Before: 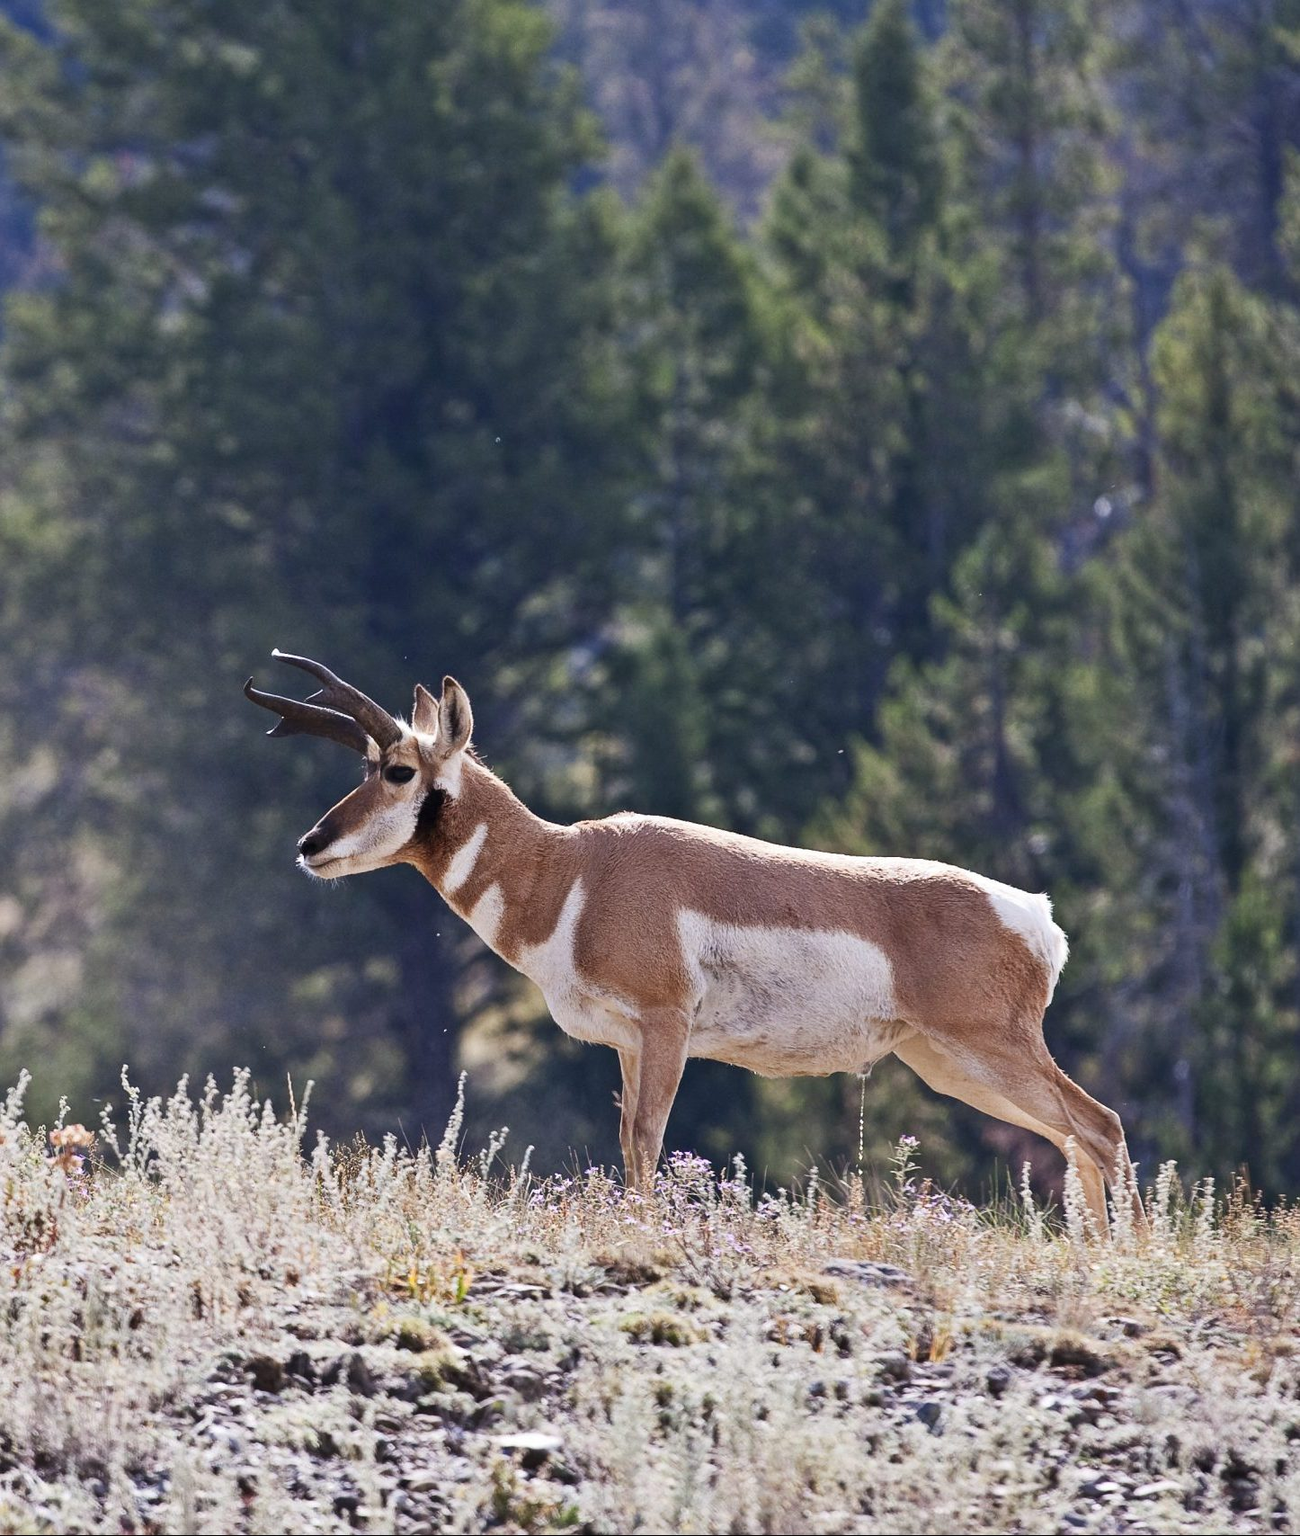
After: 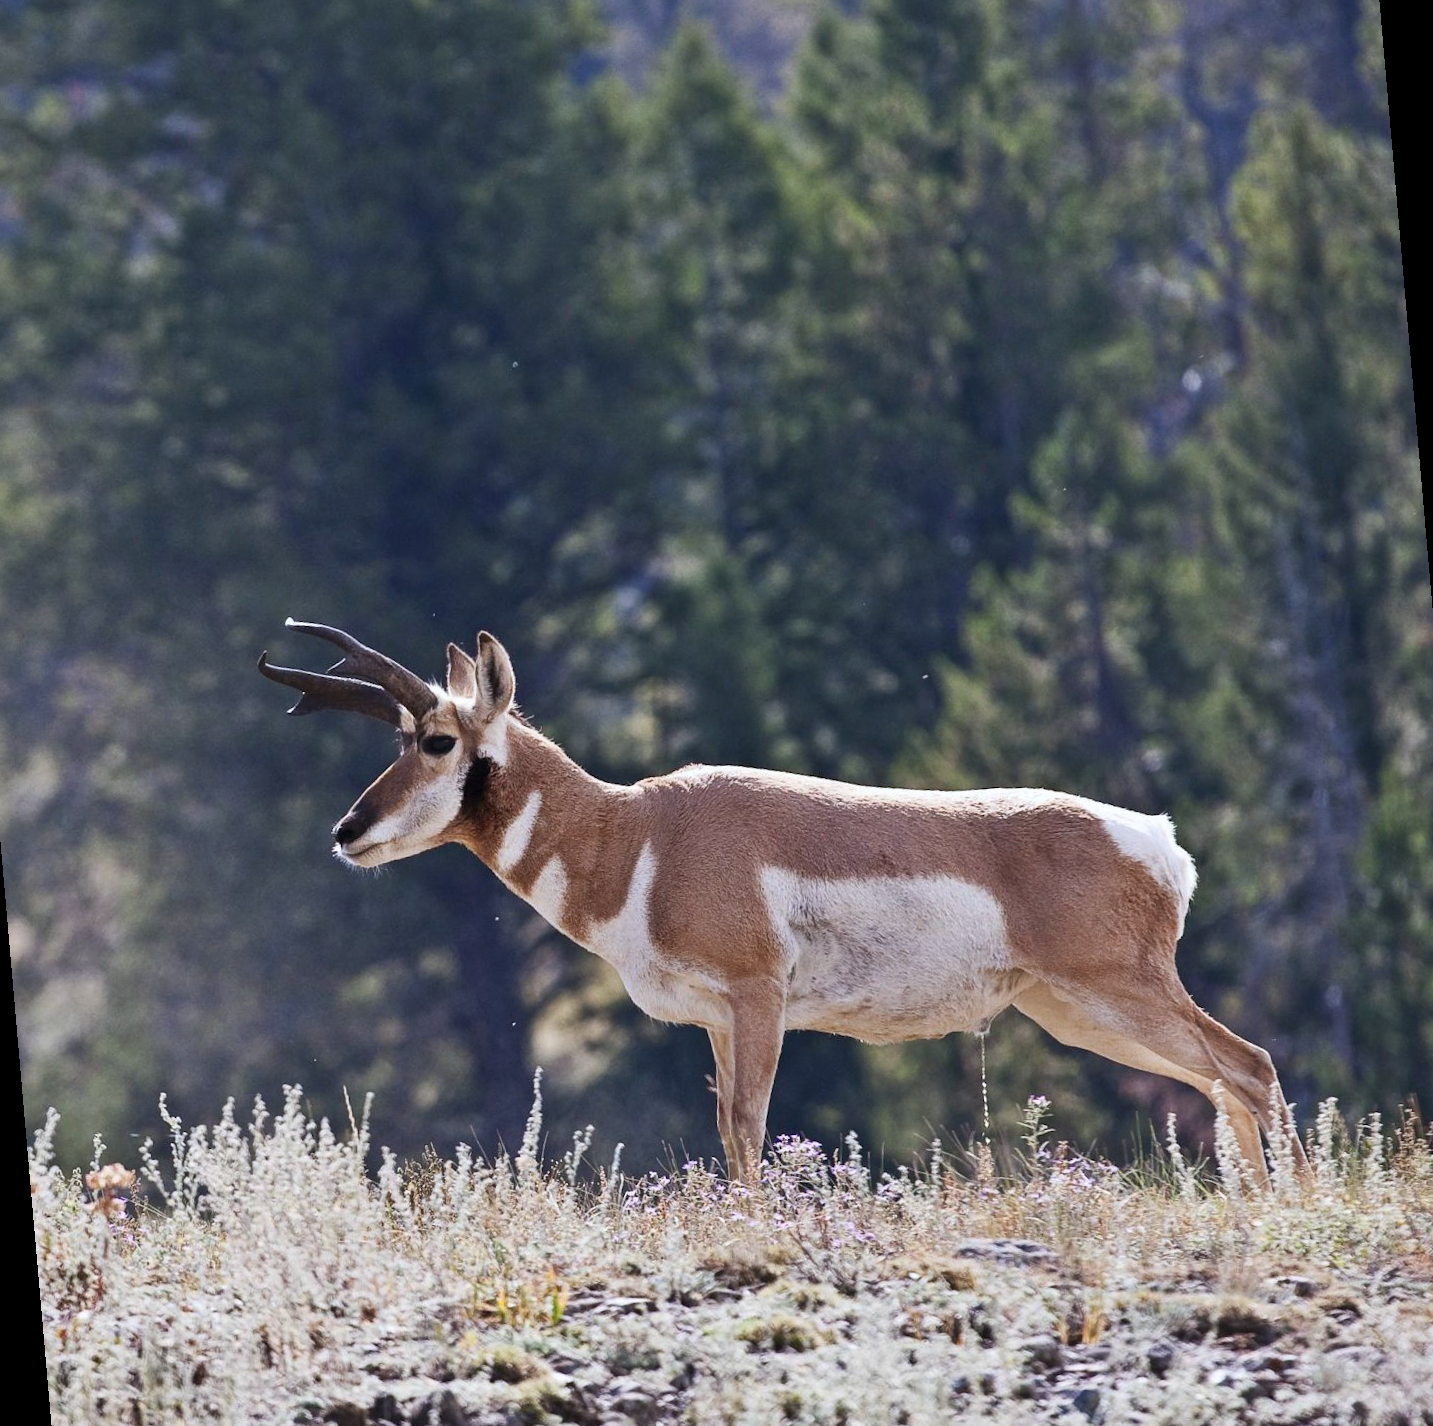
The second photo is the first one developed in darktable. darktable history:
white balance: red 0.982, blue 1.018
rotate and perspective: rotation -5°, crop left 0.05, crop right 0.952, crop top 0.11, crop bottom 0.89
